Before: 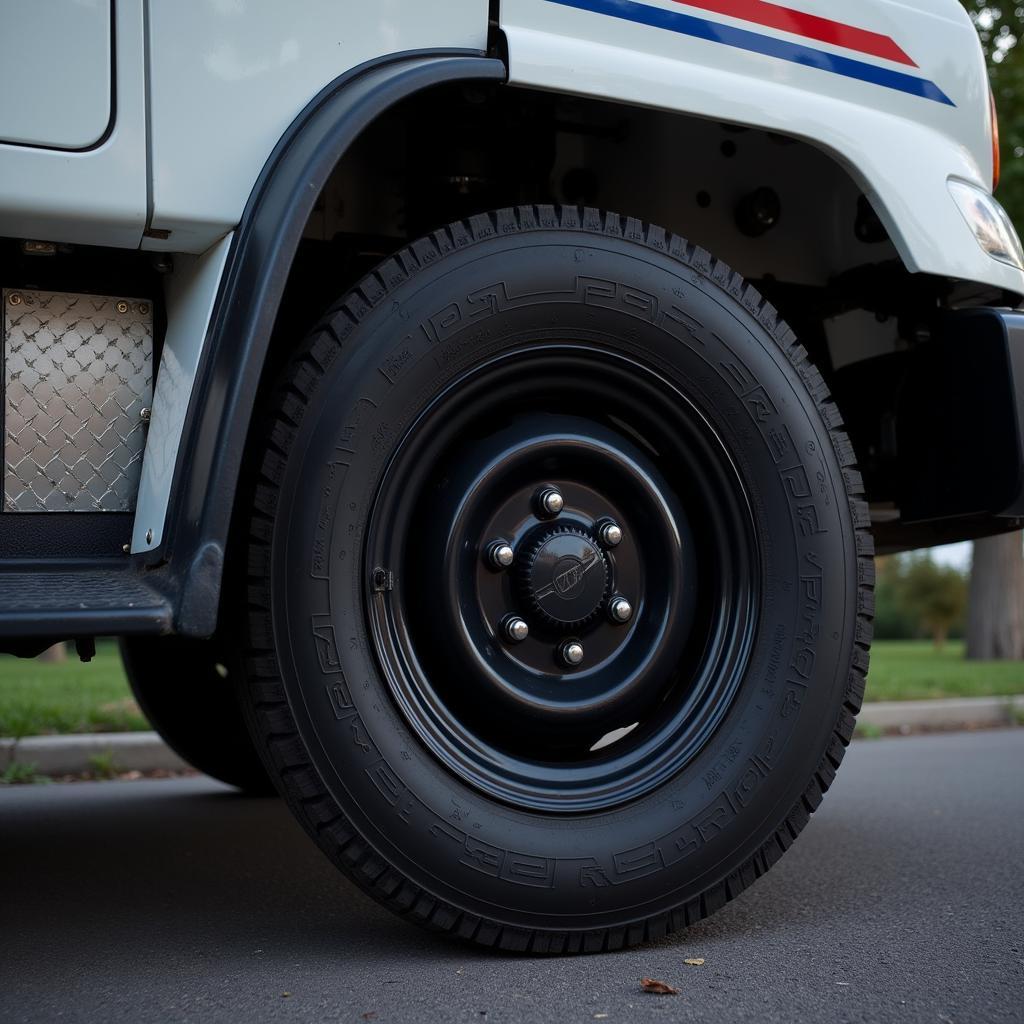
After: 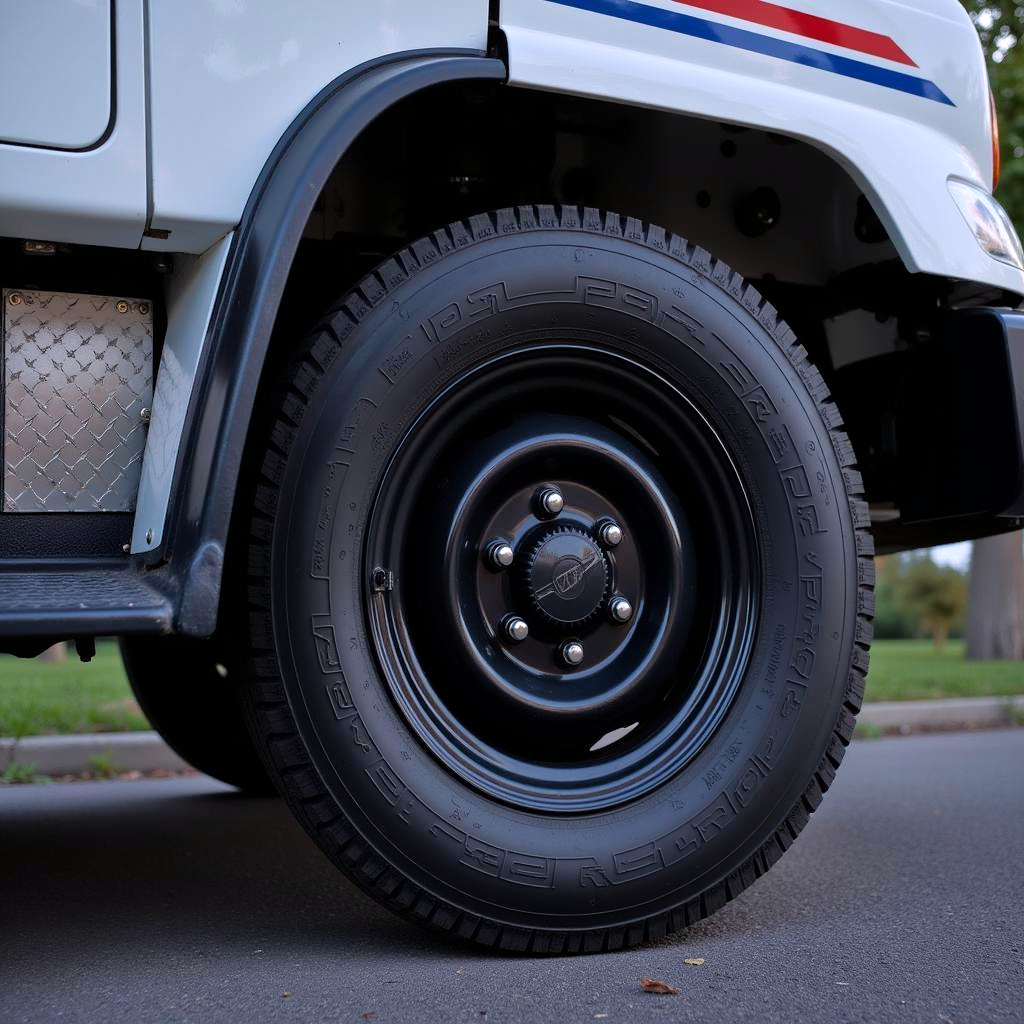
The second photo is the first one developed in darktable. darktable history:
tone equalizer: -8 EV -0.528 EV, -7 EV -0.319 EV, -6 EV -0.083 EV, -5 EV 0.413 EV, -4 EV 0.985 EV, -3 EV 0.791 EV, -2 EV -0.01 EV, -1 EV 0.14 EV, +0 EV -0.012 EV, smoothing 1
white balance: red 1.004, blue 1.096
